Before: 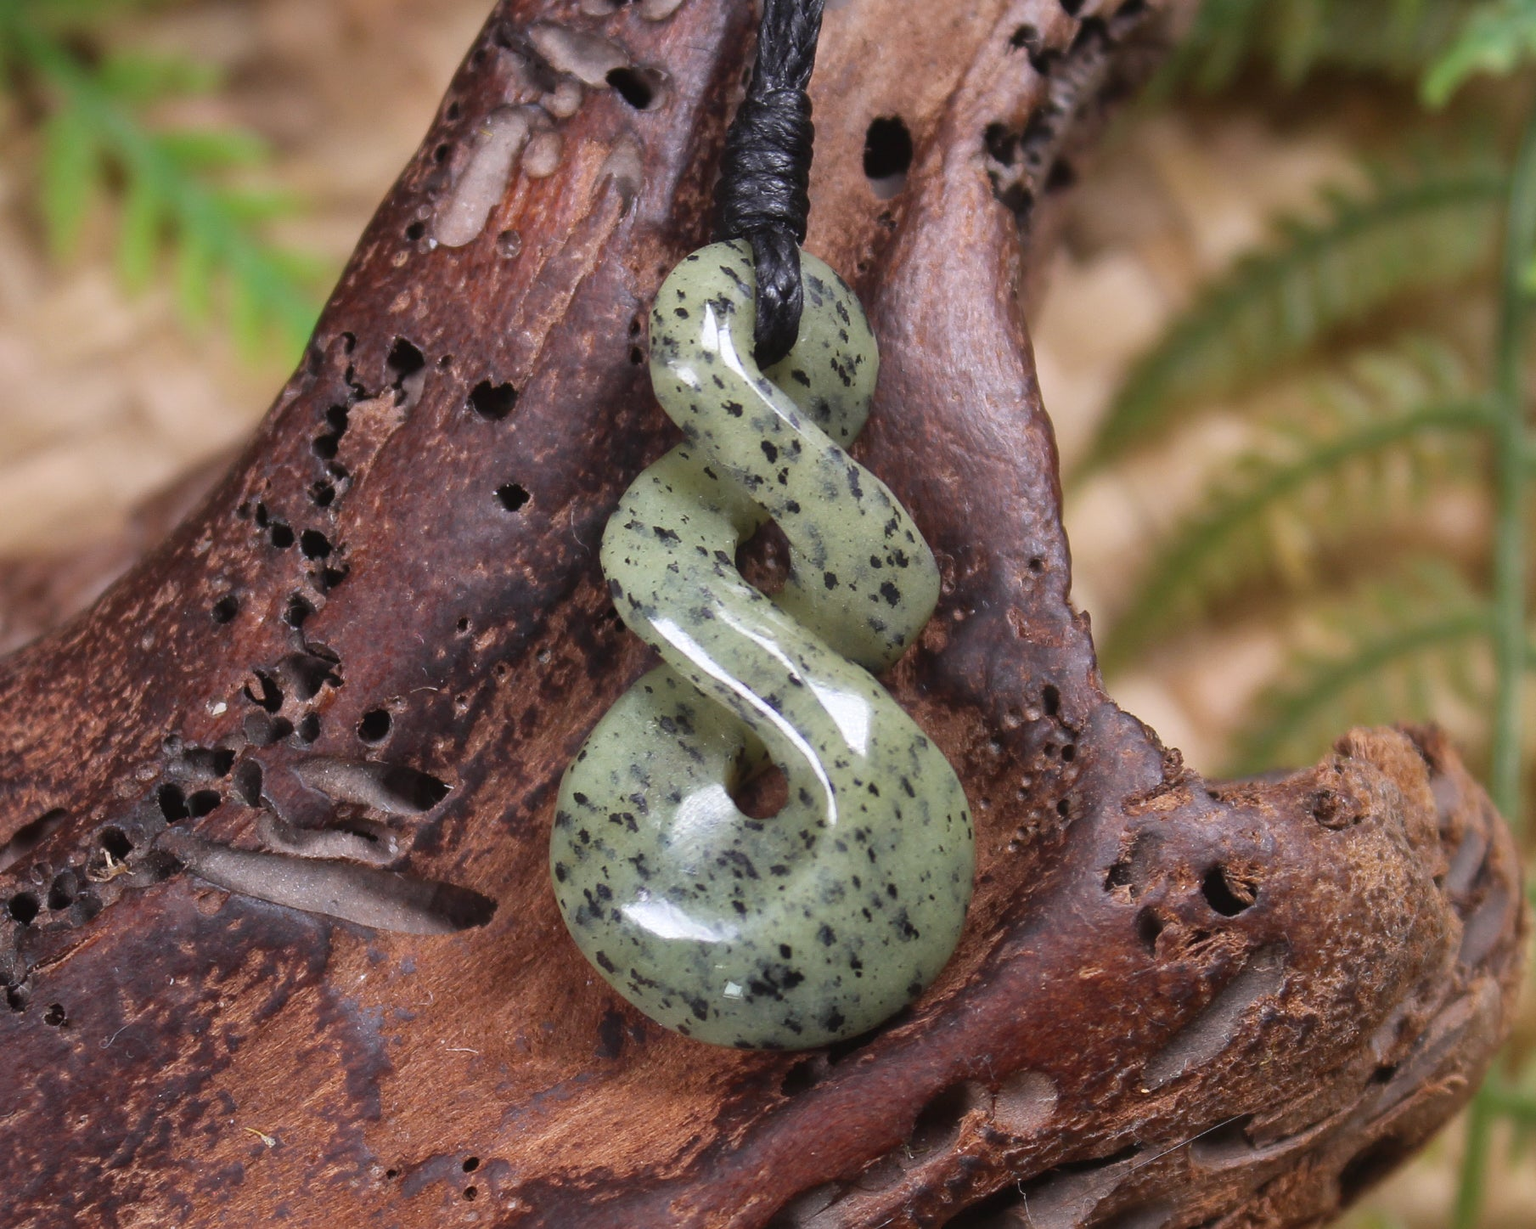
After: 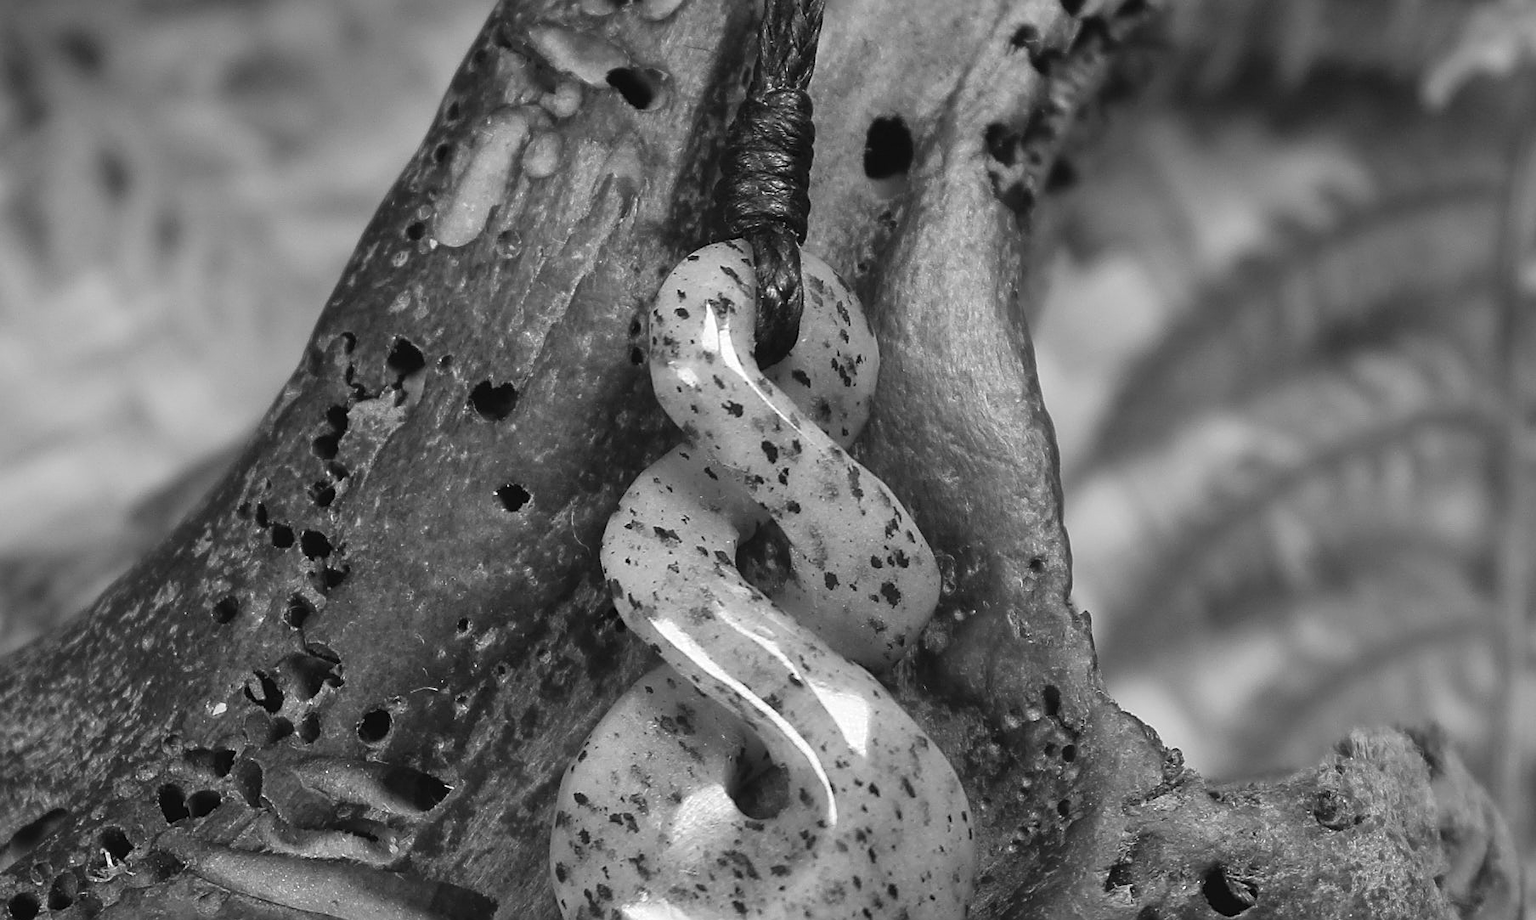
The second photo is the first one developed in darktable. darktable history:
monochrome: on, module defaults
crop: bottom 24.967%
sharpen: on, module defaults
